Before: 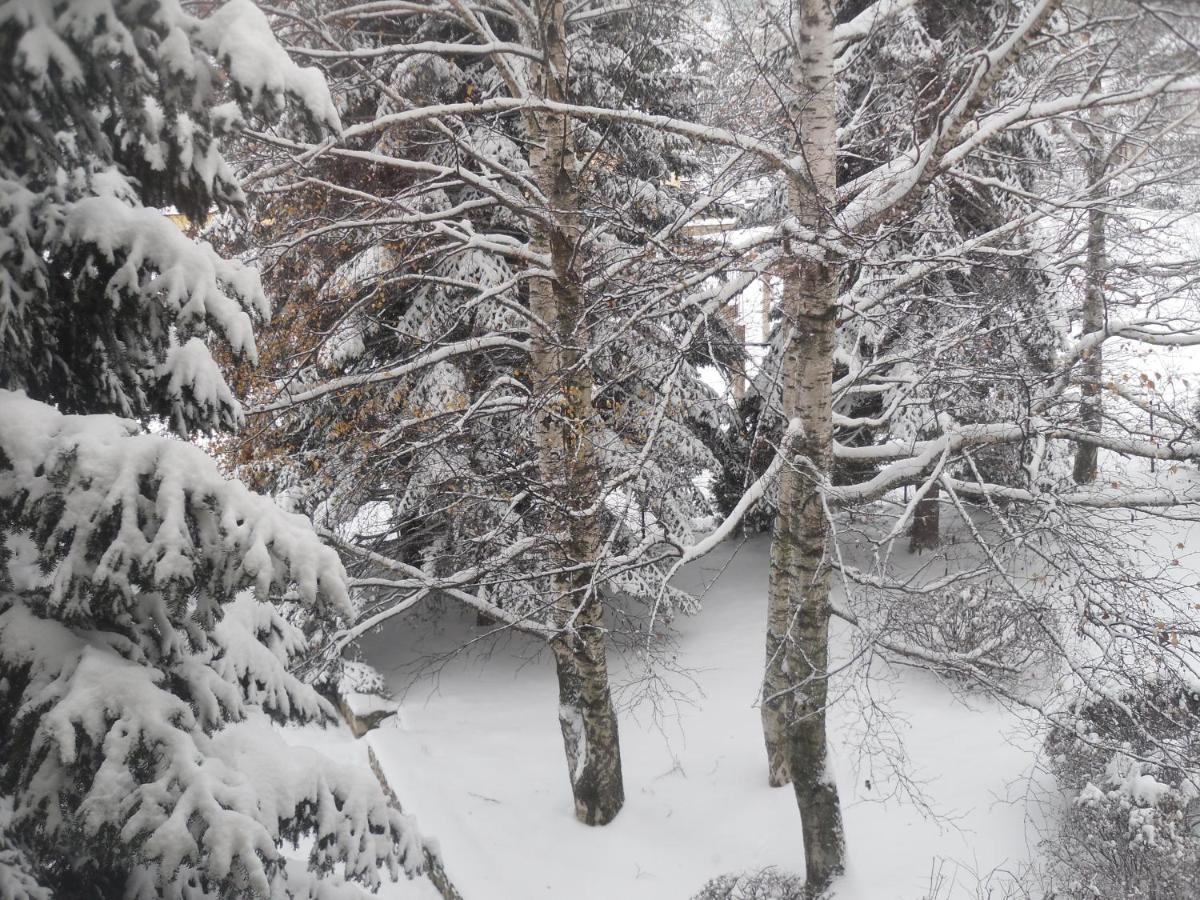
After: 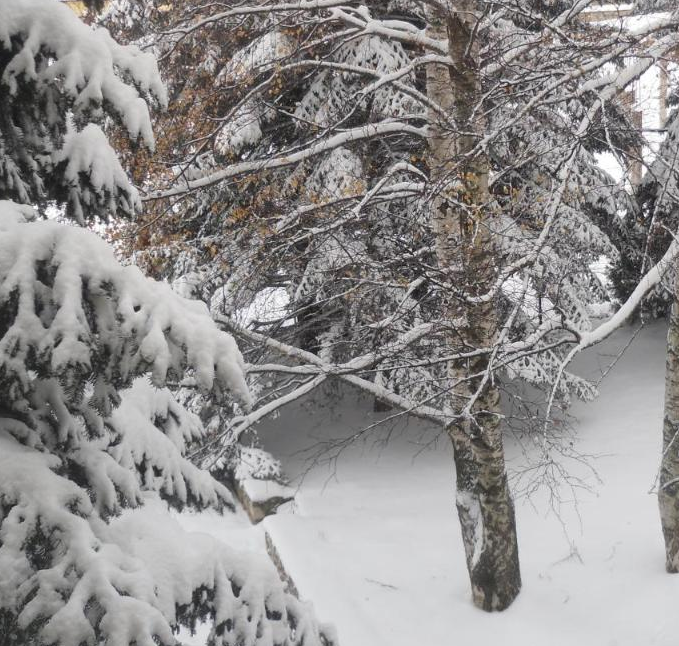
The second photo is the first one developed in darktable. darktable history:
crop: left 8.591%, top 23.793%, right 34.807%, bottom 4.329%
